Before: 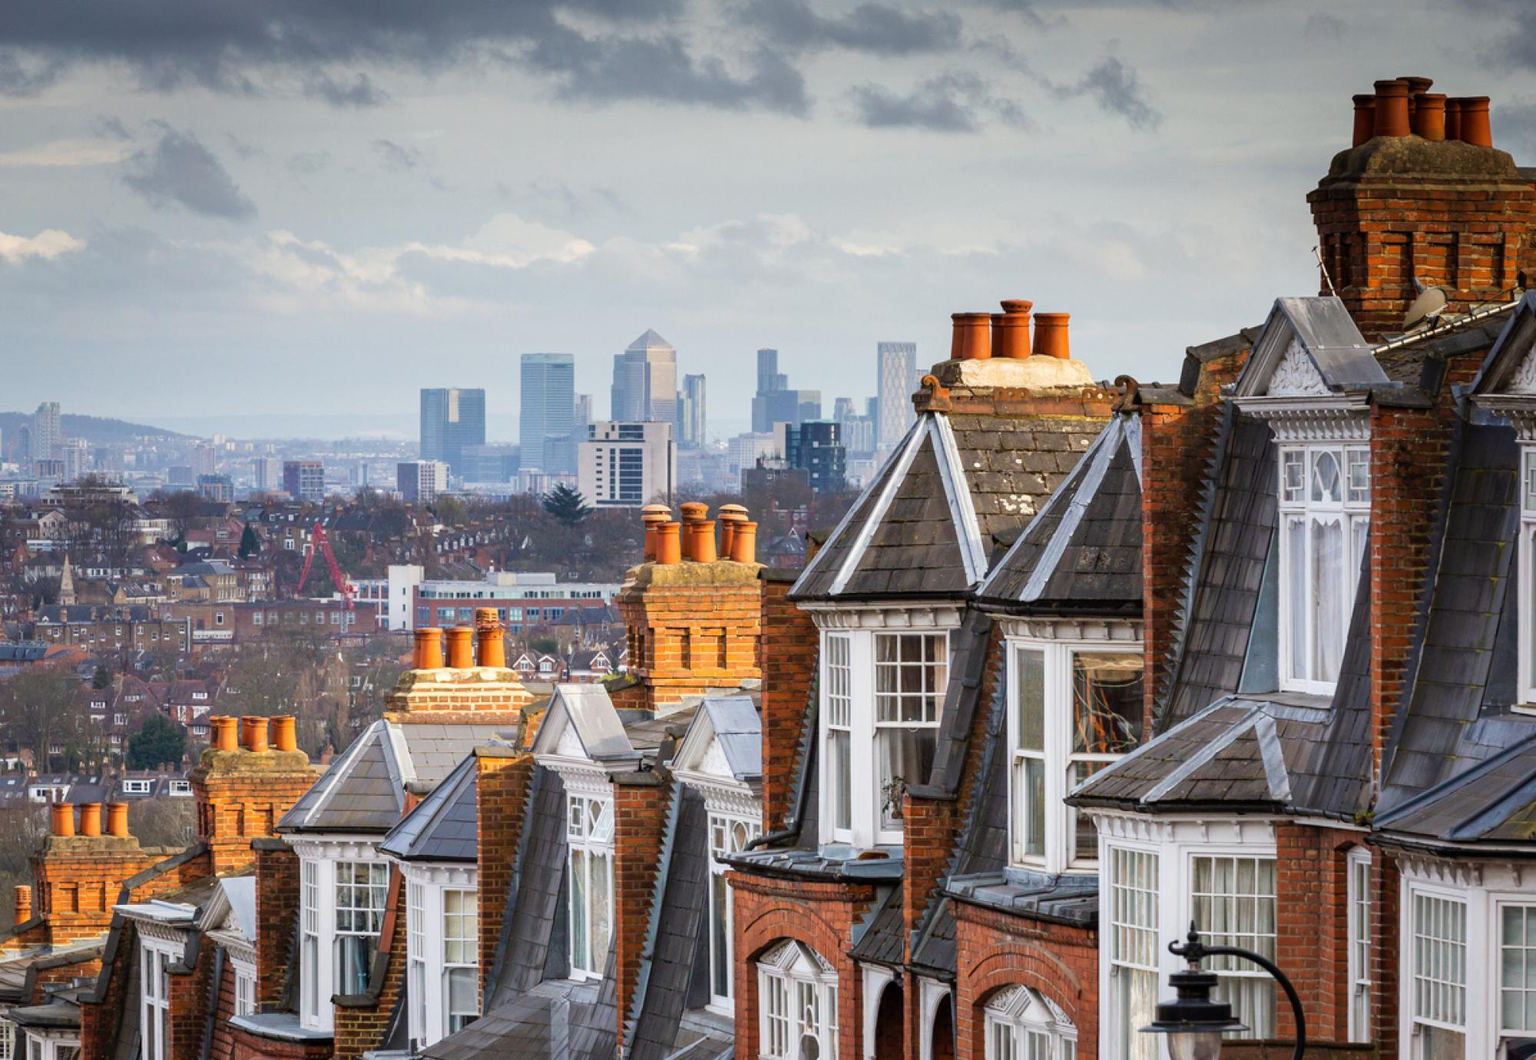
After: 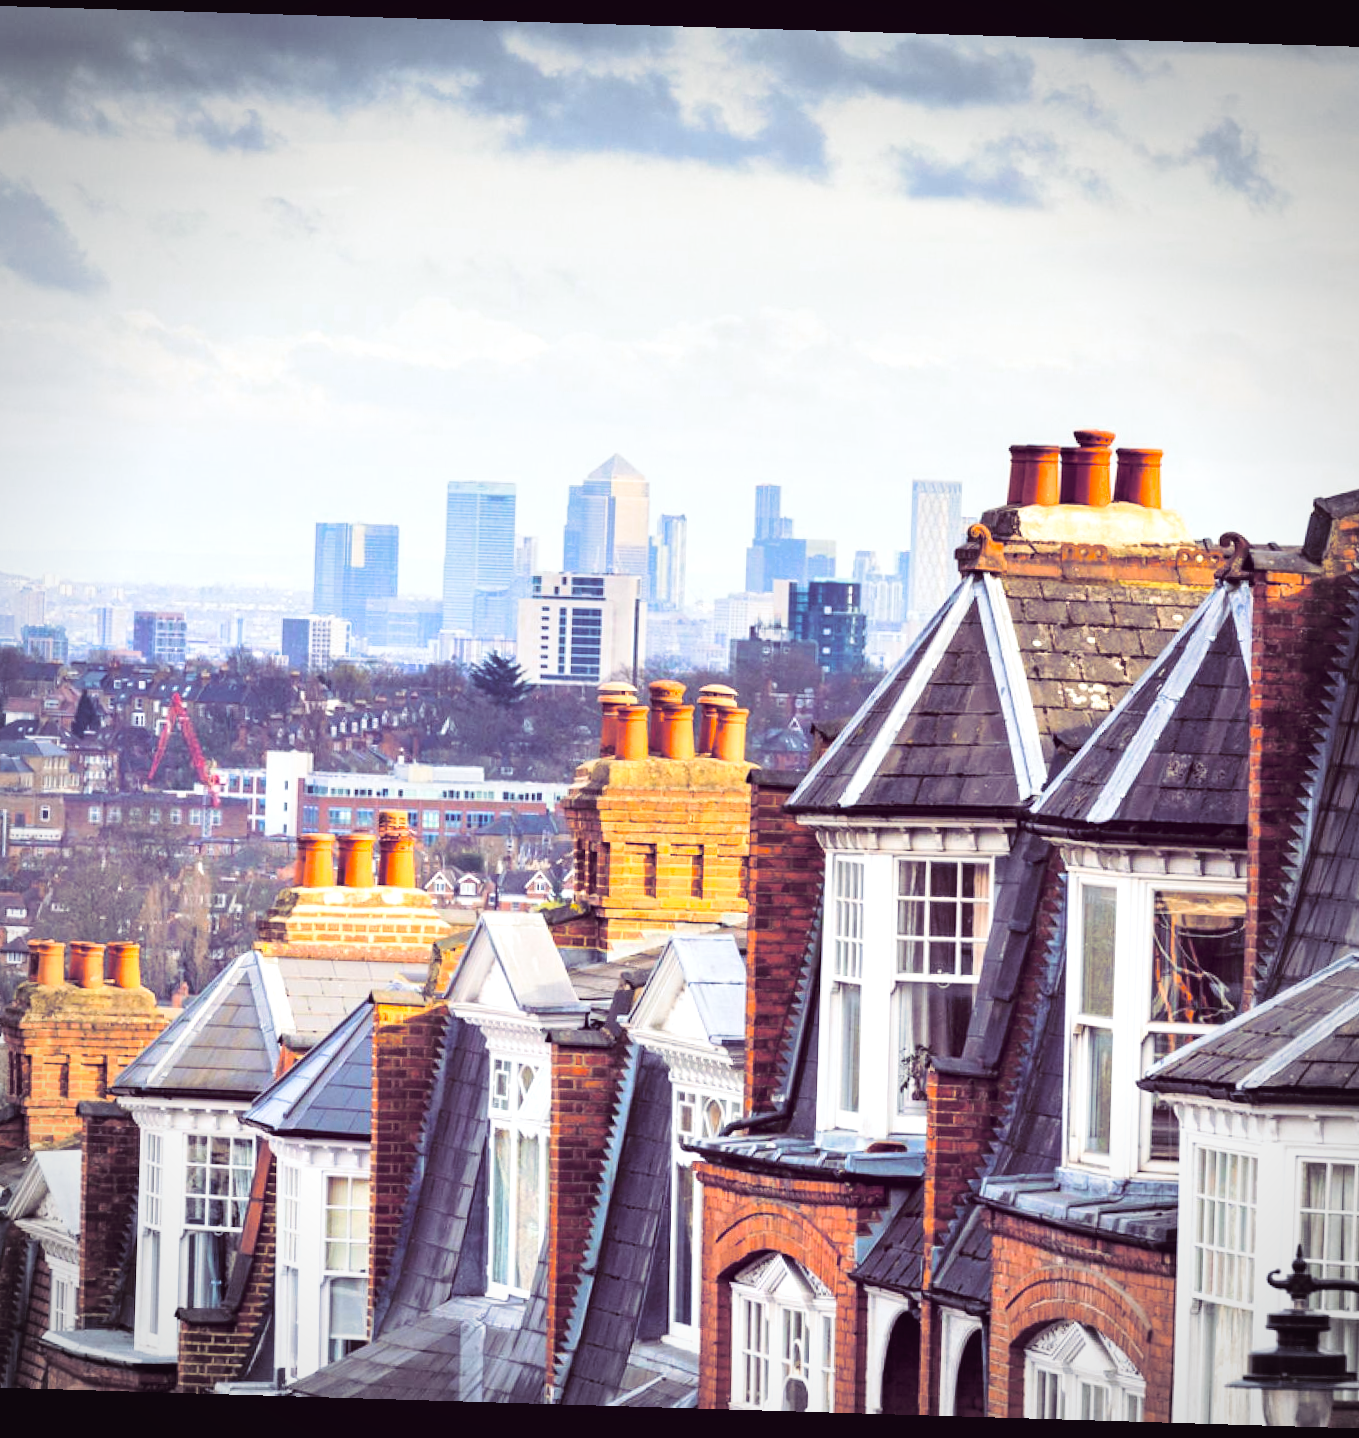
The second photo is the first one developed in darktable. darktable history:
rotate and perspective: rotation 1.72°, automatic cropping off
split-toning: shadows › hue 255.6°, shadows › saturation 0.66, highlights › hue 43.2°, highlights › saturation 0.68, balance -50.1
crop and rotate: left 12.673%, right 20.66%
vignetting: fall-off radius 45%, brightness -0.33
exposure: black level correction 0.001, exposure 0.5 EV, compensate exposure bias true, compensate highlight preservation false
contrast brightness saturation: contrast 0.2, brightness 0.16, saturation 0.22
color balance: lift [1, 1.015, 1.004, 0.985], gamma [1, 0.958, 0.971, 1.042], gain [1, 0.956, 0.977, 1.044]
